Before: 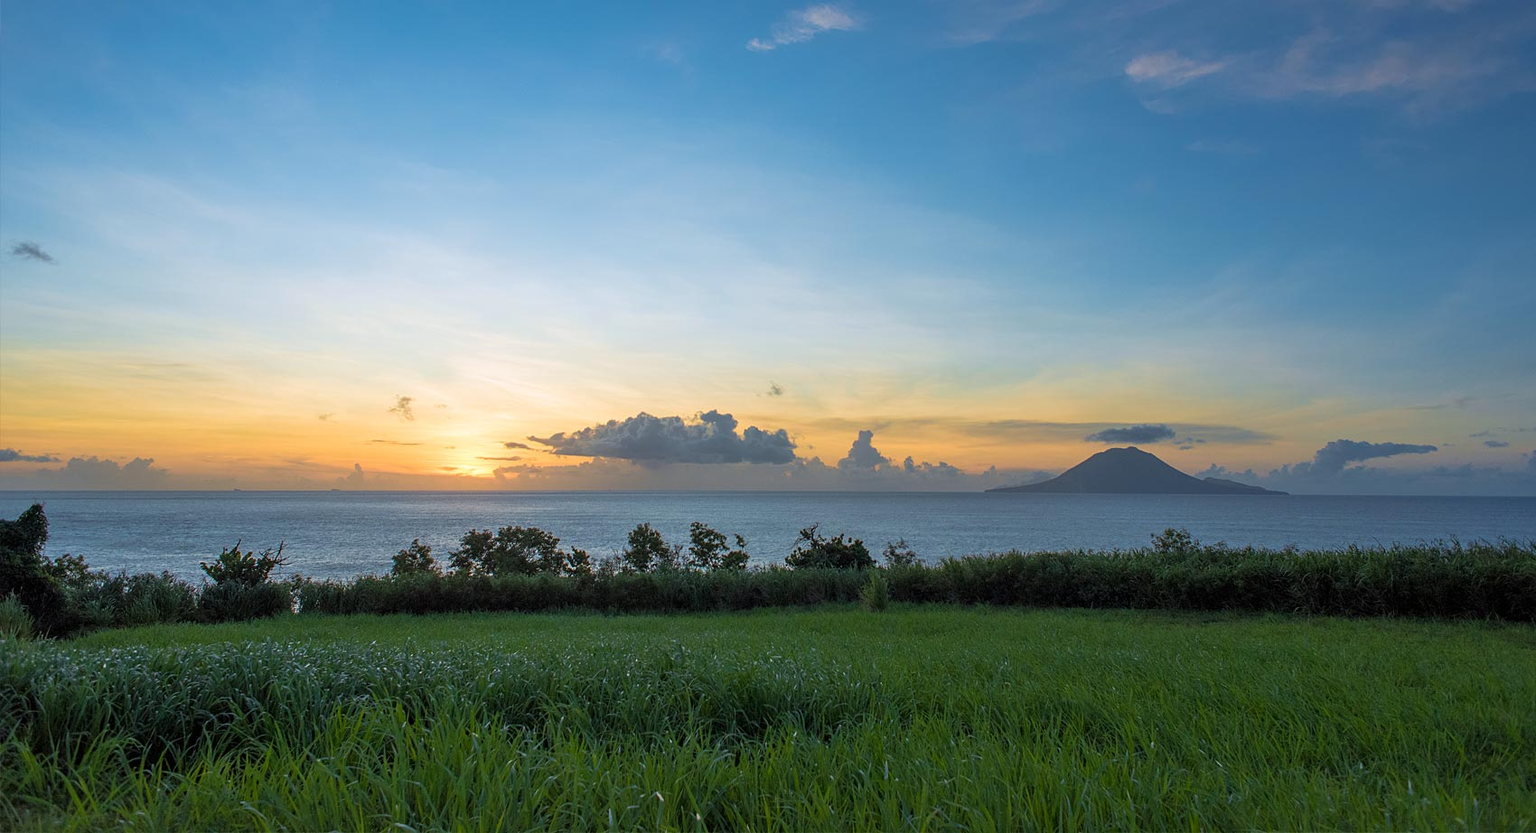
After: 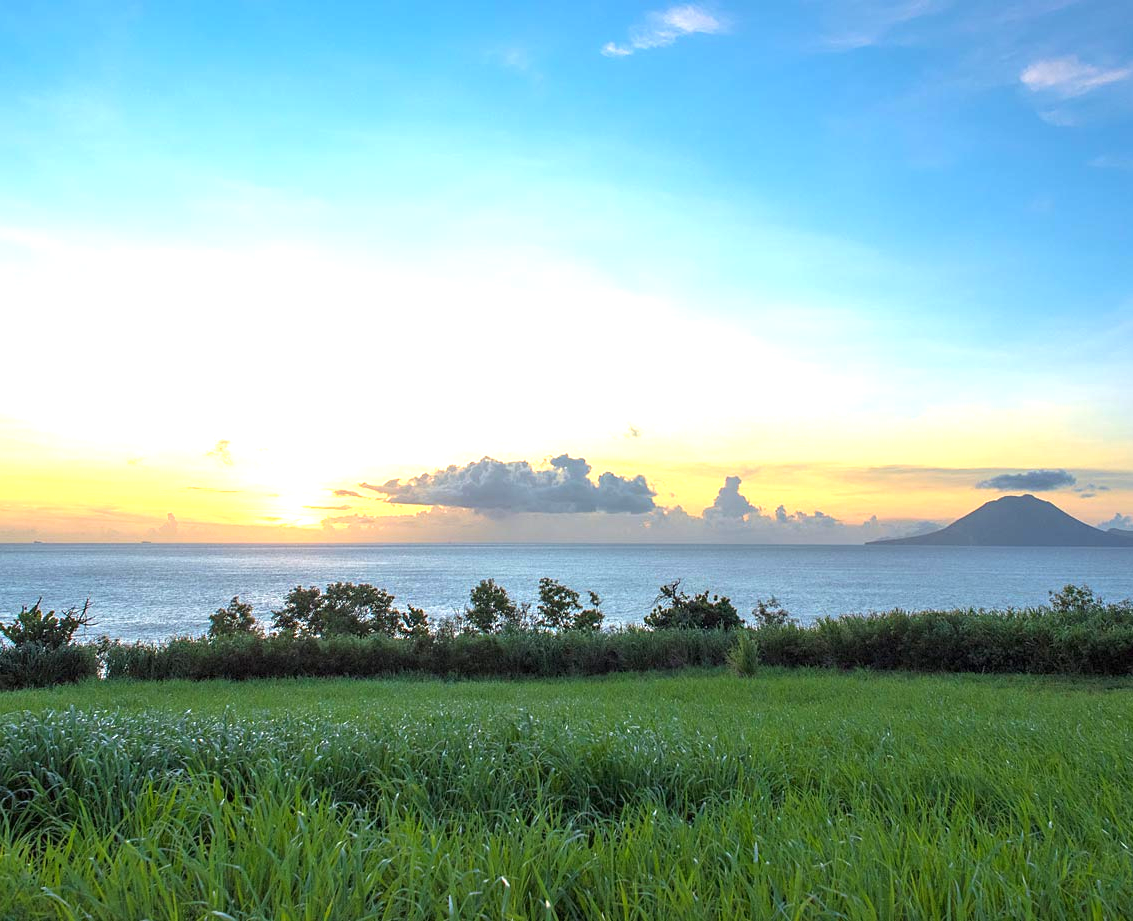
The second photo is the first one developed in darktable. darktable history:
crop and rotate: left 13.342%, right 19.991%
exposure: black level correction 0, exposure 1.2 EV, compensate exposure bias true, compensate highlight preservation false
